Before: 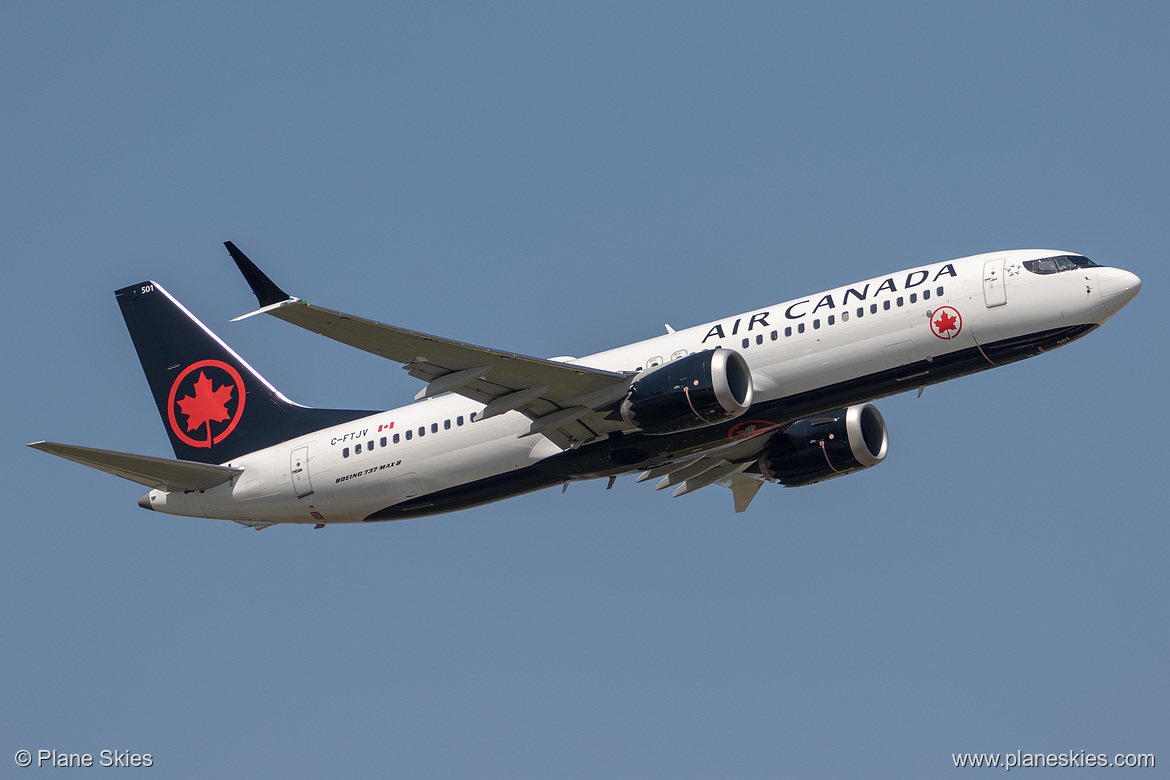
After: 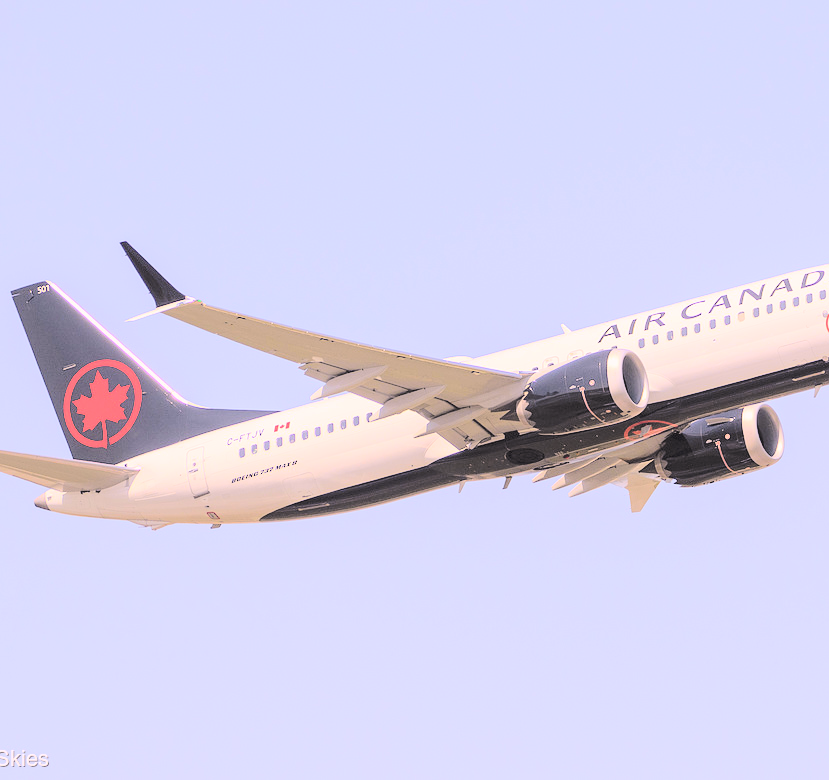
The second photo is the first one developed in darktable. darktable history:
color balance rgb: perceptual saturation grading › global saturation 0.788%
color correction: highlights a* 12.47, highlights b* 5.39
tone curve: curves: ch0 [(0, 0.021) (0.049, 0.044) (0.158, 0.113) (0.351, 0.331) (0.485, 0.505) (0.656, 0.696) (0.868, 0.887) (1, 0.969)]; ch1 [(0, 0) (0.322, 0.328) (0.434, 0.438) (0.473, 0.477) (0.502, 0.503) (0.522, 0.526) (0.564, 0.591) (0.602, 0.632) (0.677, 0.701) (0.859, 0.885) (1, 1)]; ch2 [(0, 0) (0.33, 0.301) (0.452, 0.434) (0.502, 0.505) (0.535, 0.554) (0.565, 0.598) (0.618, 0.629) (1, 1)], color space Lab, independent channels, preserve colors none
tone equalizer: -8 EV -0.749 EV, -7 EV -0.699 EV, -6 EV -0.624 EV, -5 EV -0.416 EV, -3 EV 0.367 EV, -2 EV 0.6 EV, -1 EV 0.695 EV, +0 EV 0.733 EV
contrast brightness saturation: brightness 0.984
crop and rotate: left 8.947%, right 20.135%
